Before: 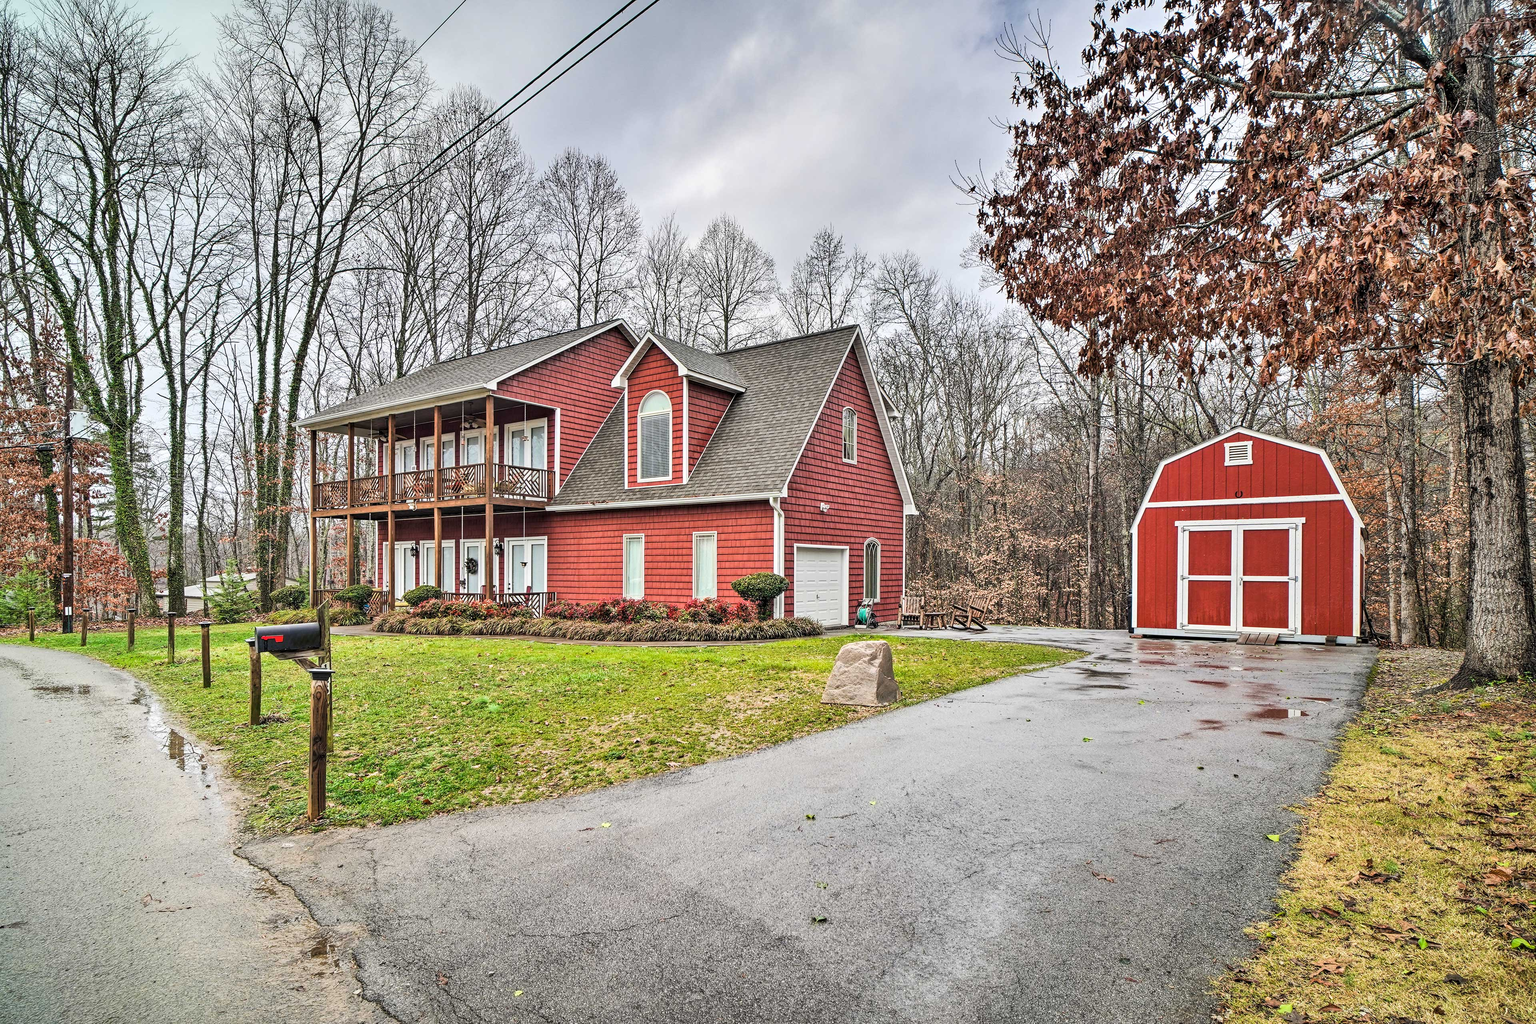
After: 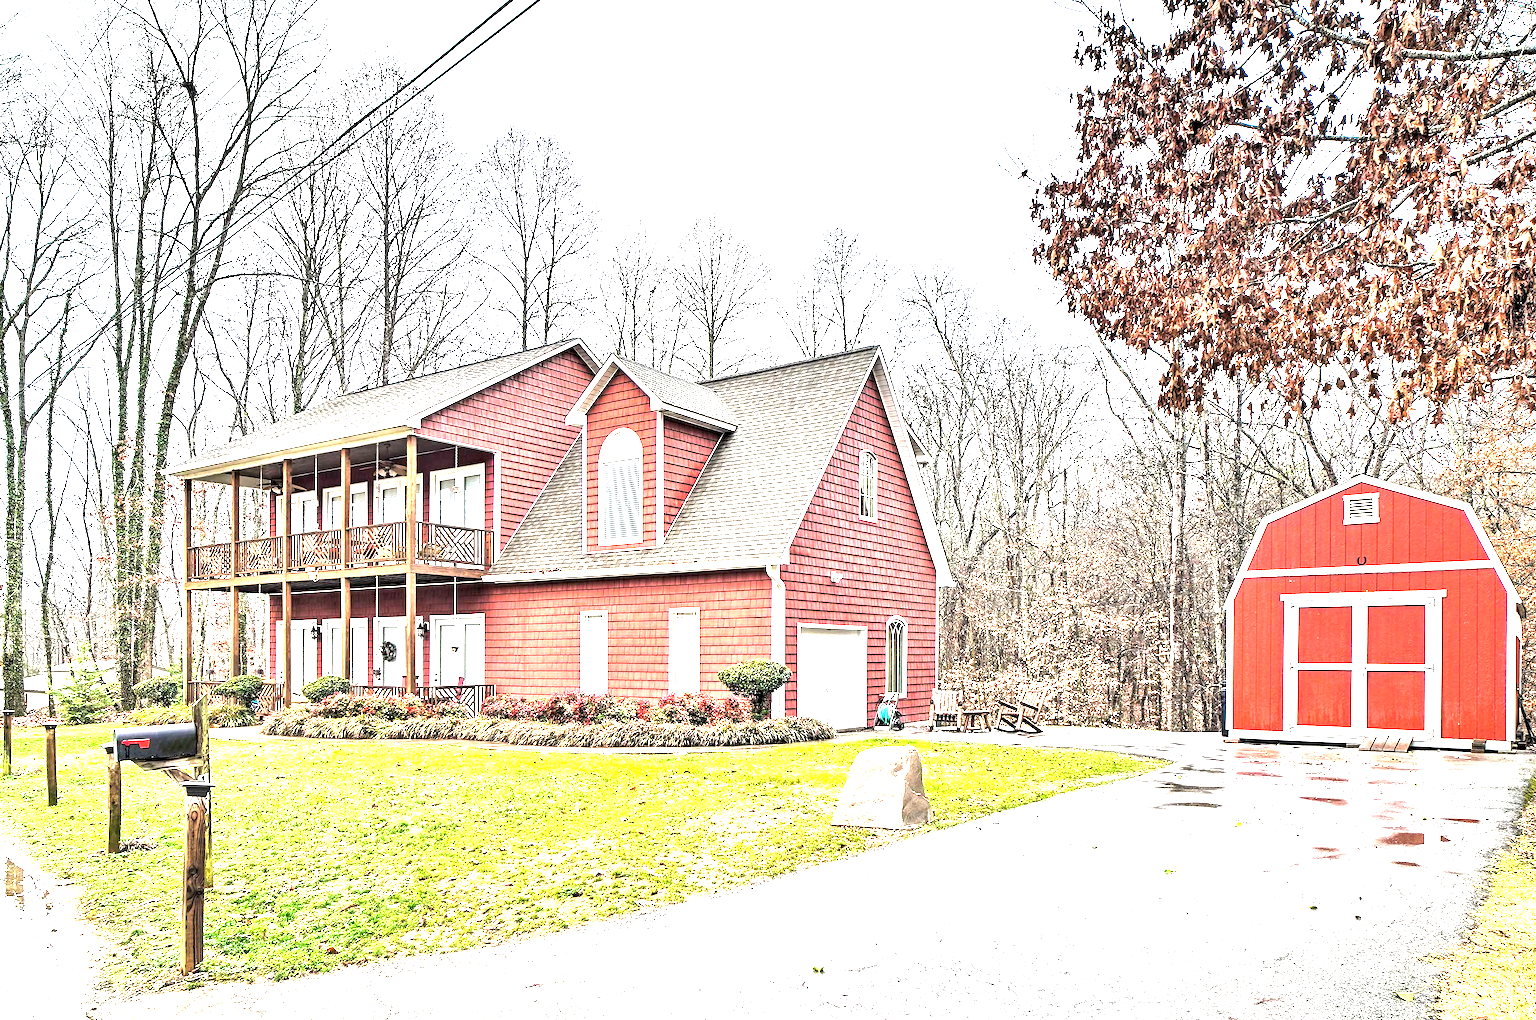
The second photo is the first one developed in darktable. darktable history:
crop and rotate: left 10.789%, top 5.12%, right 10.367%, bottom 16.217%
tone equalizer: -8 EV -0.38 EV, -7 EV -0.418 EV, -6 EV -0.315 EV, -5 EV -0.22 EV, -3 EV 0.252 EV, -2 EV 0.35 EV, -1 EV 0.383 EV, +0 EV 0.442 EV, edges refinement/feathering 500, mask exposure compensation -1.57 EV, preserve details no
exposure: black level correction 0.001, exposure 1.735 EV, compensate exposure bias true, compensate highlight preservation false
